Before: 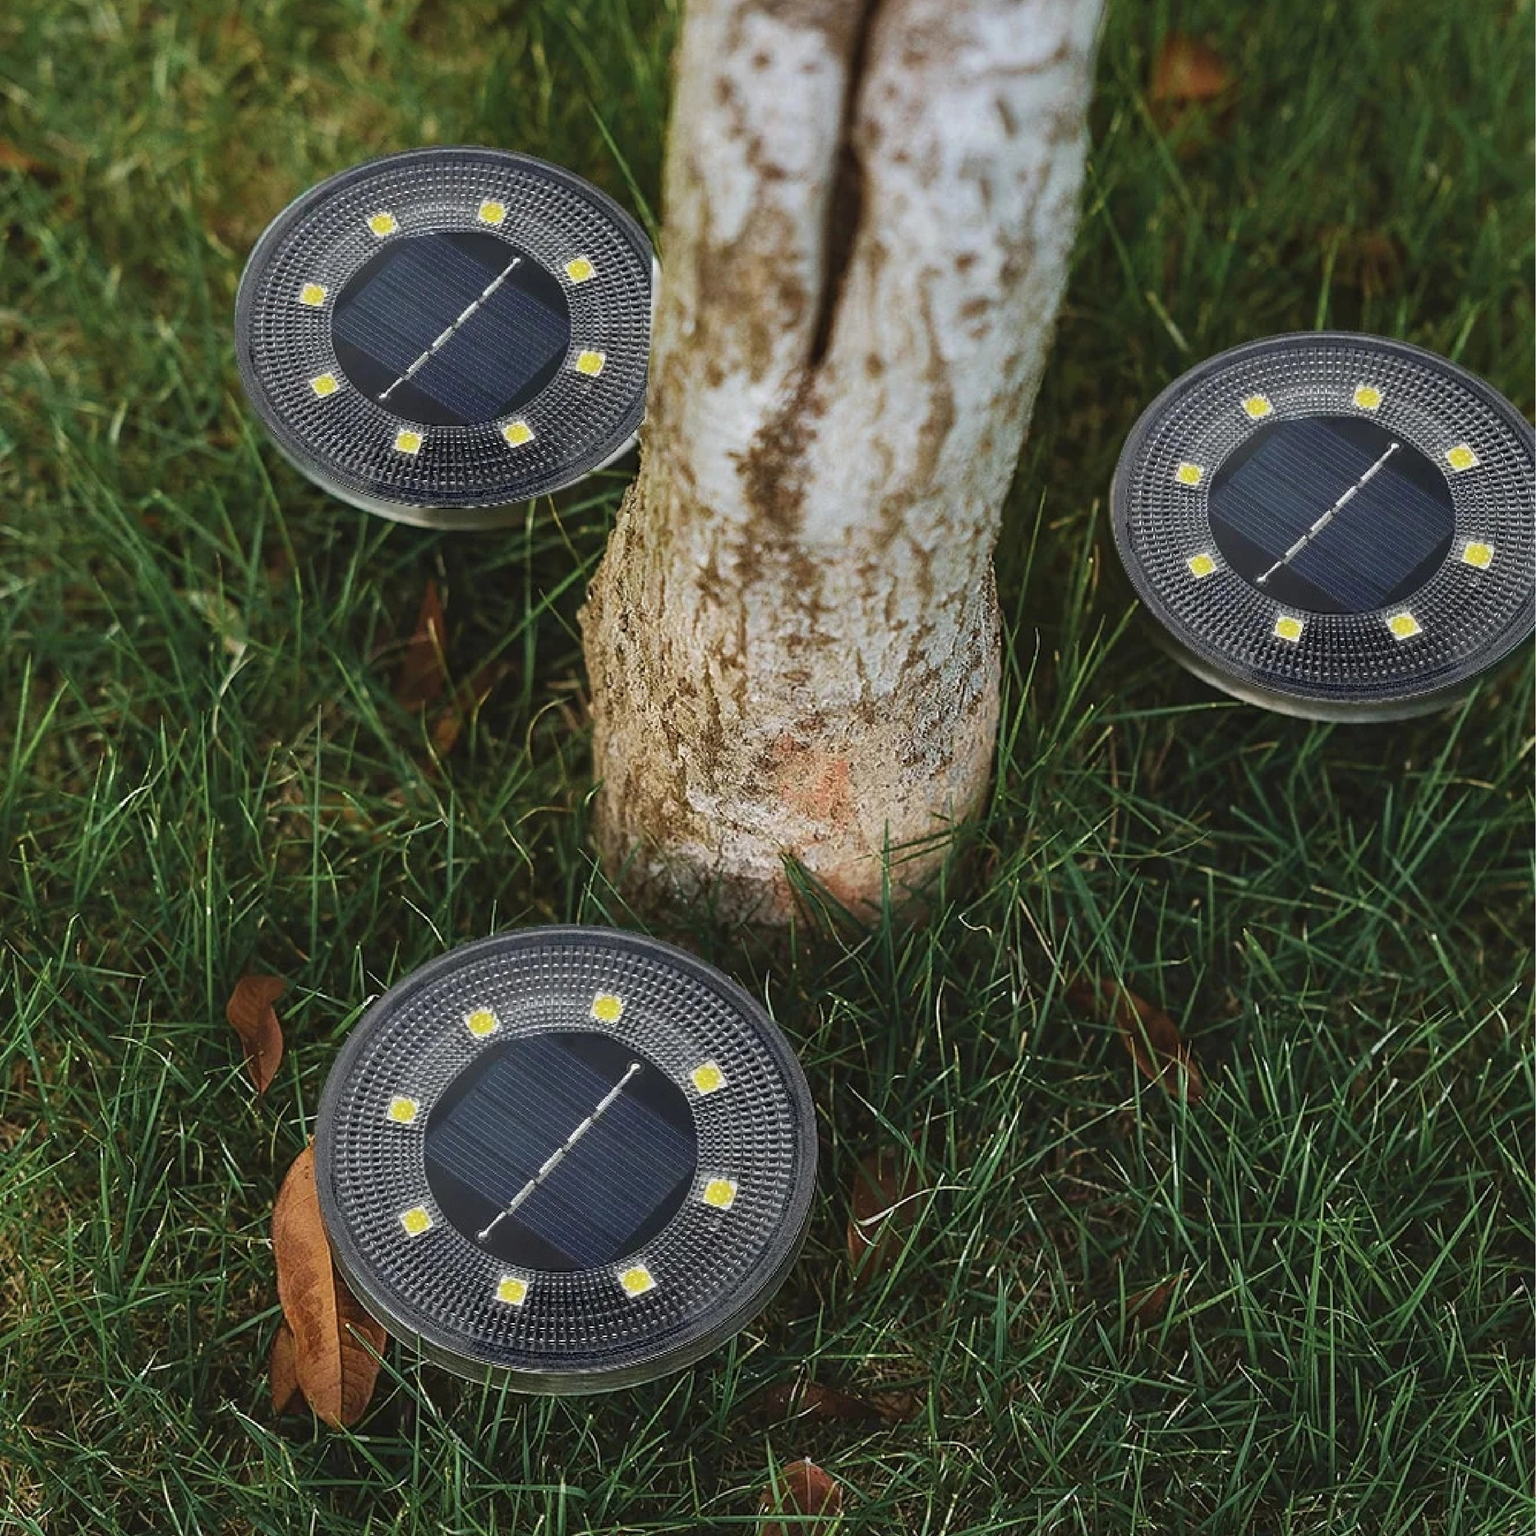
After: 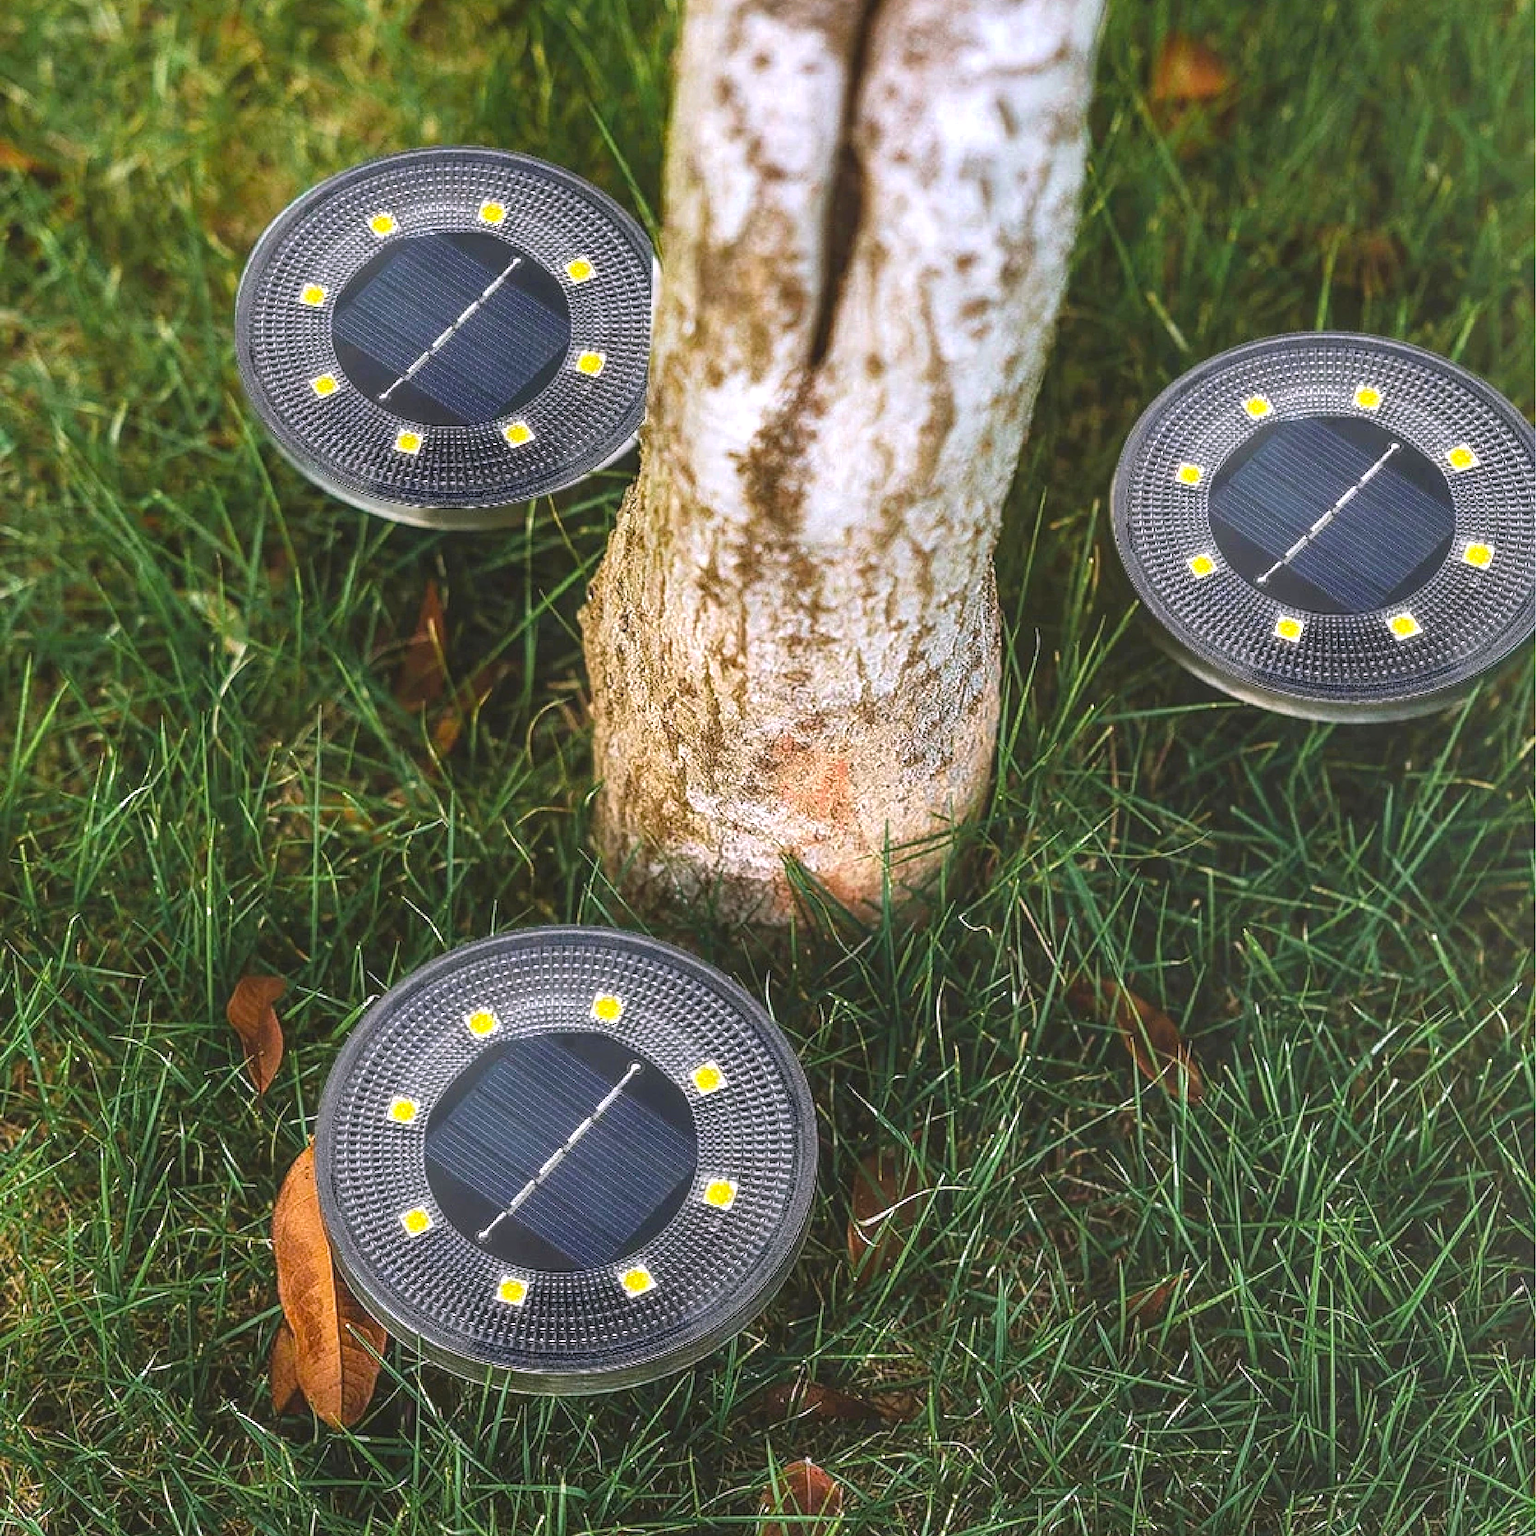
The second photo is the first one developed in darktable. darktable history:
color balance rgb: highlights gain › chroma 2.067%, highlights gain › hue 291.76°, global offset › luminance 0.509%, linear chroma grading › global chroma 0.362%, perceptual saturation grading › global saturation 25.177%
contrast equalizer: octaves 7, y [[0.5, 0.488, 0.462, 0.461, 0.491, 0.5], [0.5 ×6], [0.5 ×6], [0 ×6], [0 ×6]]
local contrast: highlights 30%, detail 130%
exposure: black level correction 0, exposure 0.701 EV, compensate highlight preservation false
sharpen: amount 0.214
